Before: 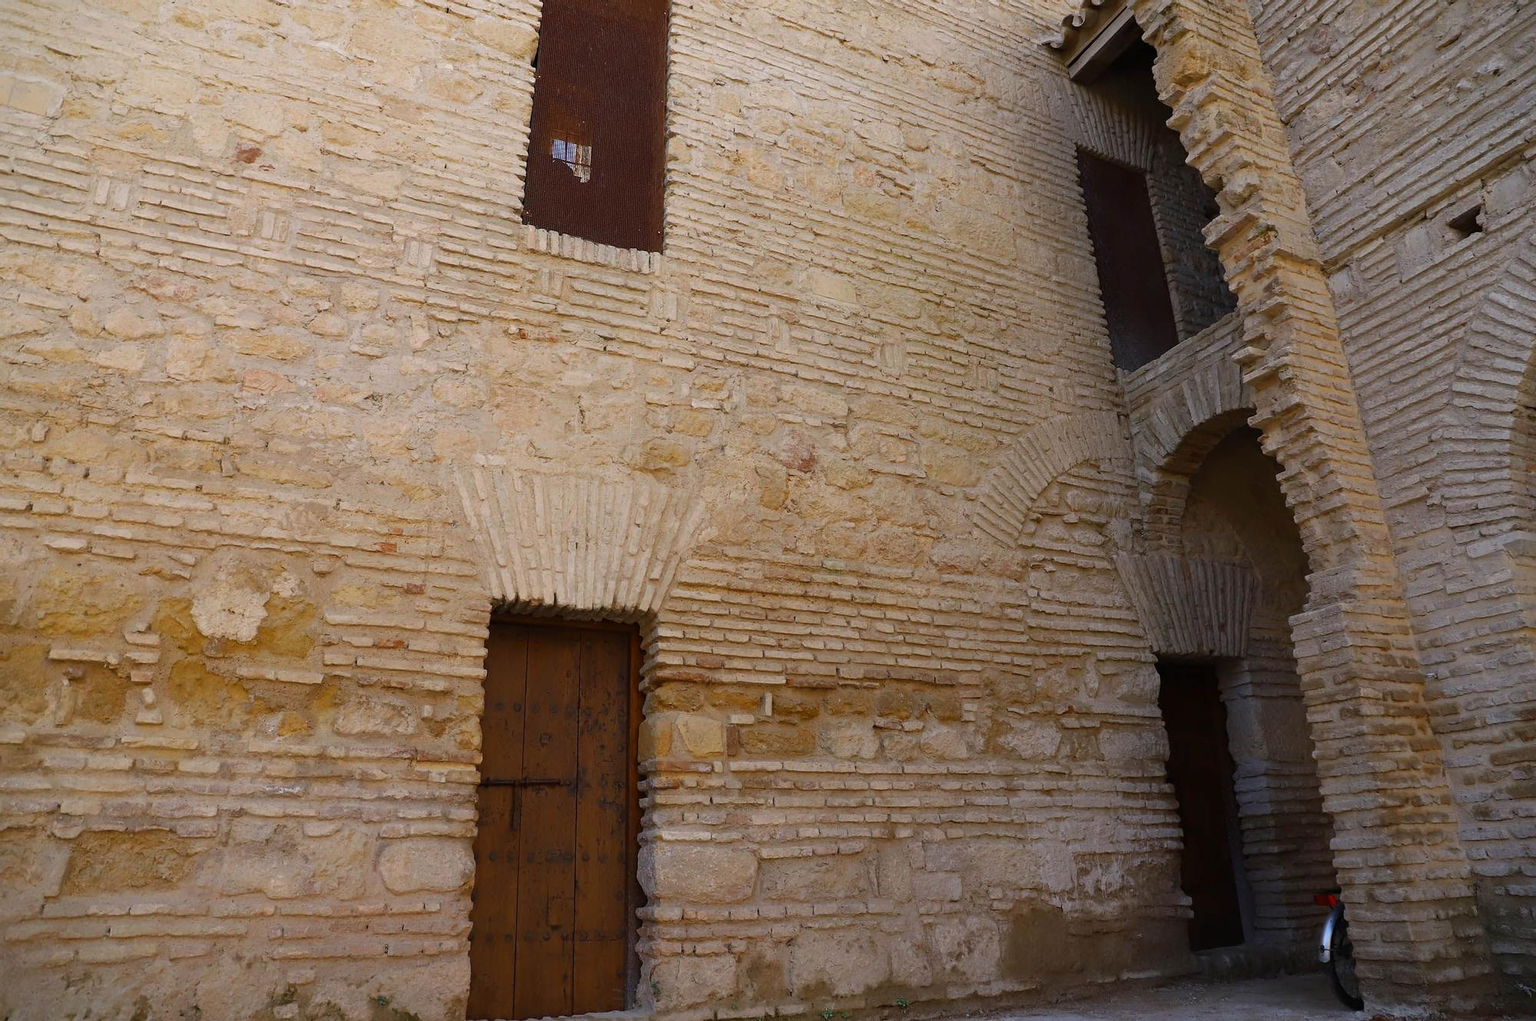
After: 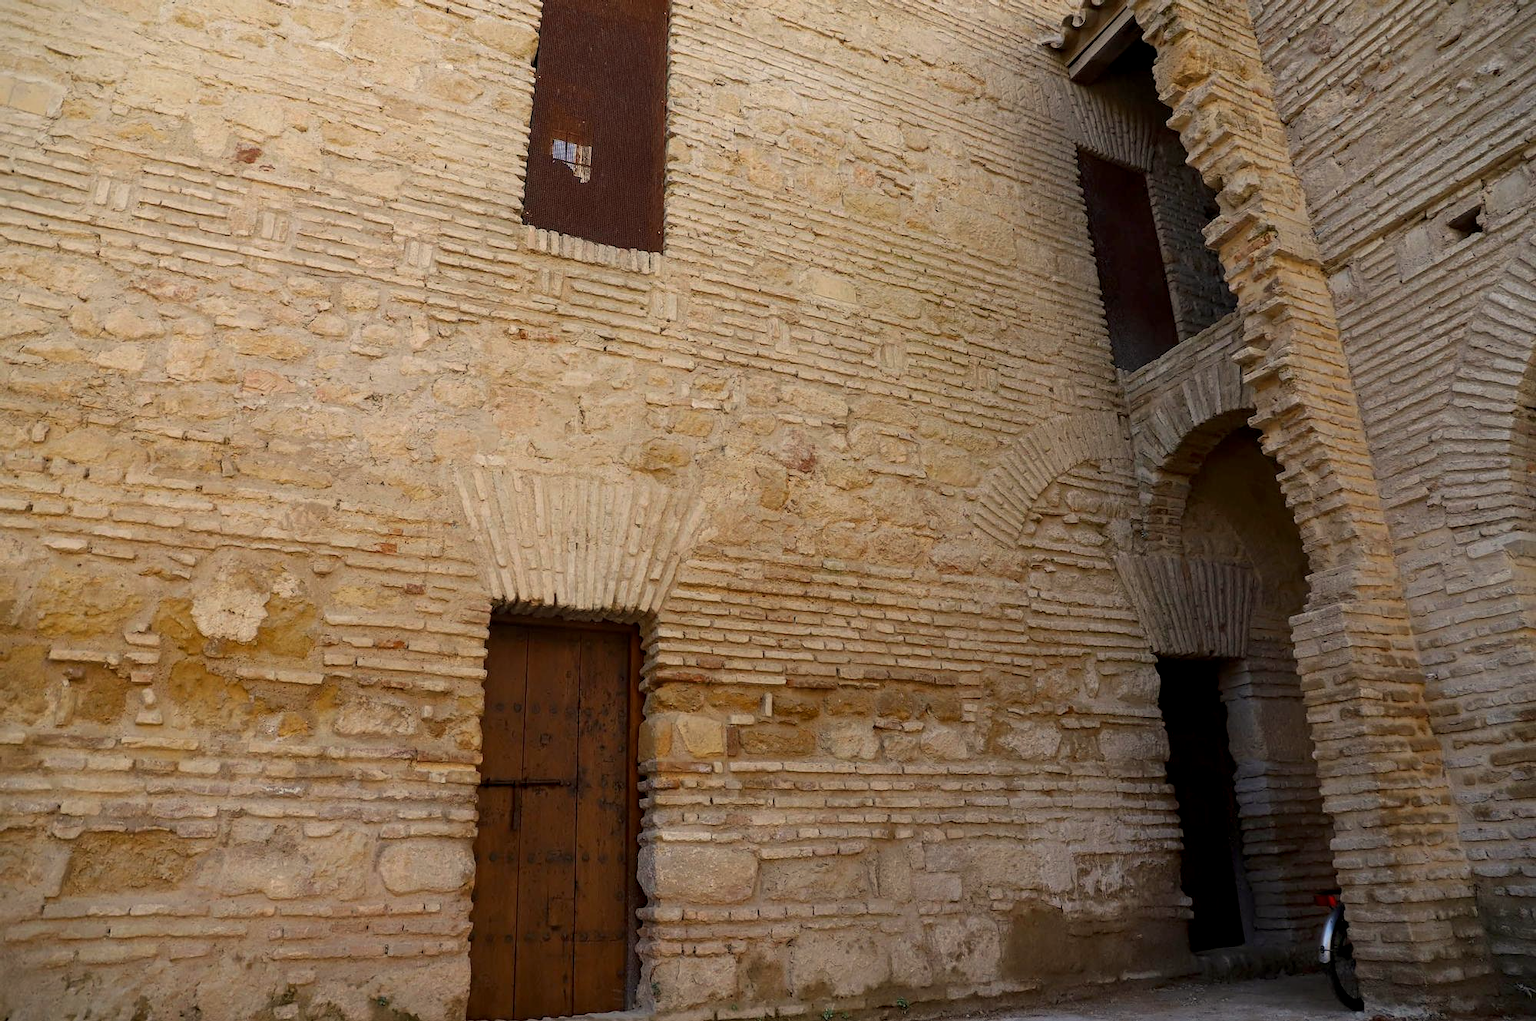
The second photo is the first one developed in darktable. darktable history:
white balance: red 1.029, blue 0.92
local contrast: on, module defaults
